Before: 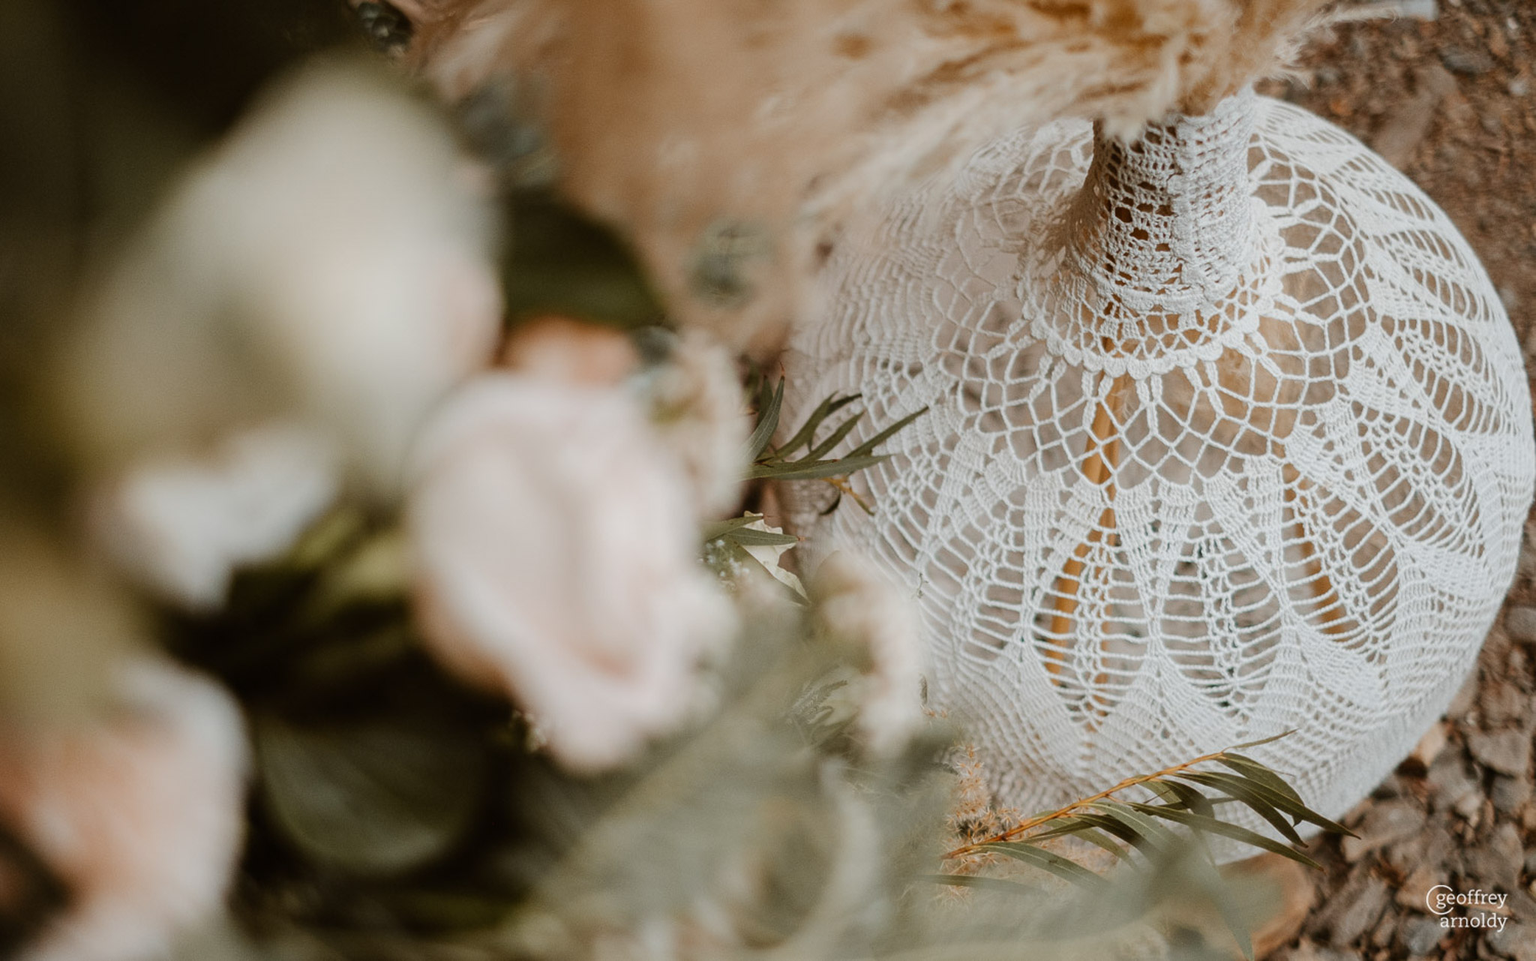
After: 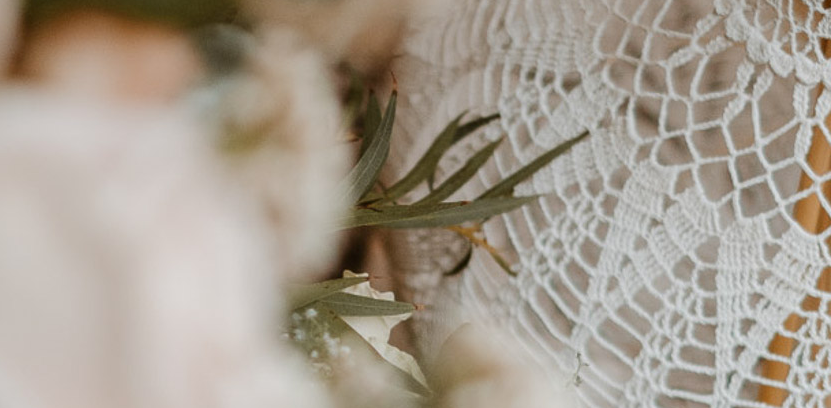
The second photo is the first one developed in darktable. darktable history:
crop: left 31.694%, top 32.14%, right 27.686%, bottom 35.933%
